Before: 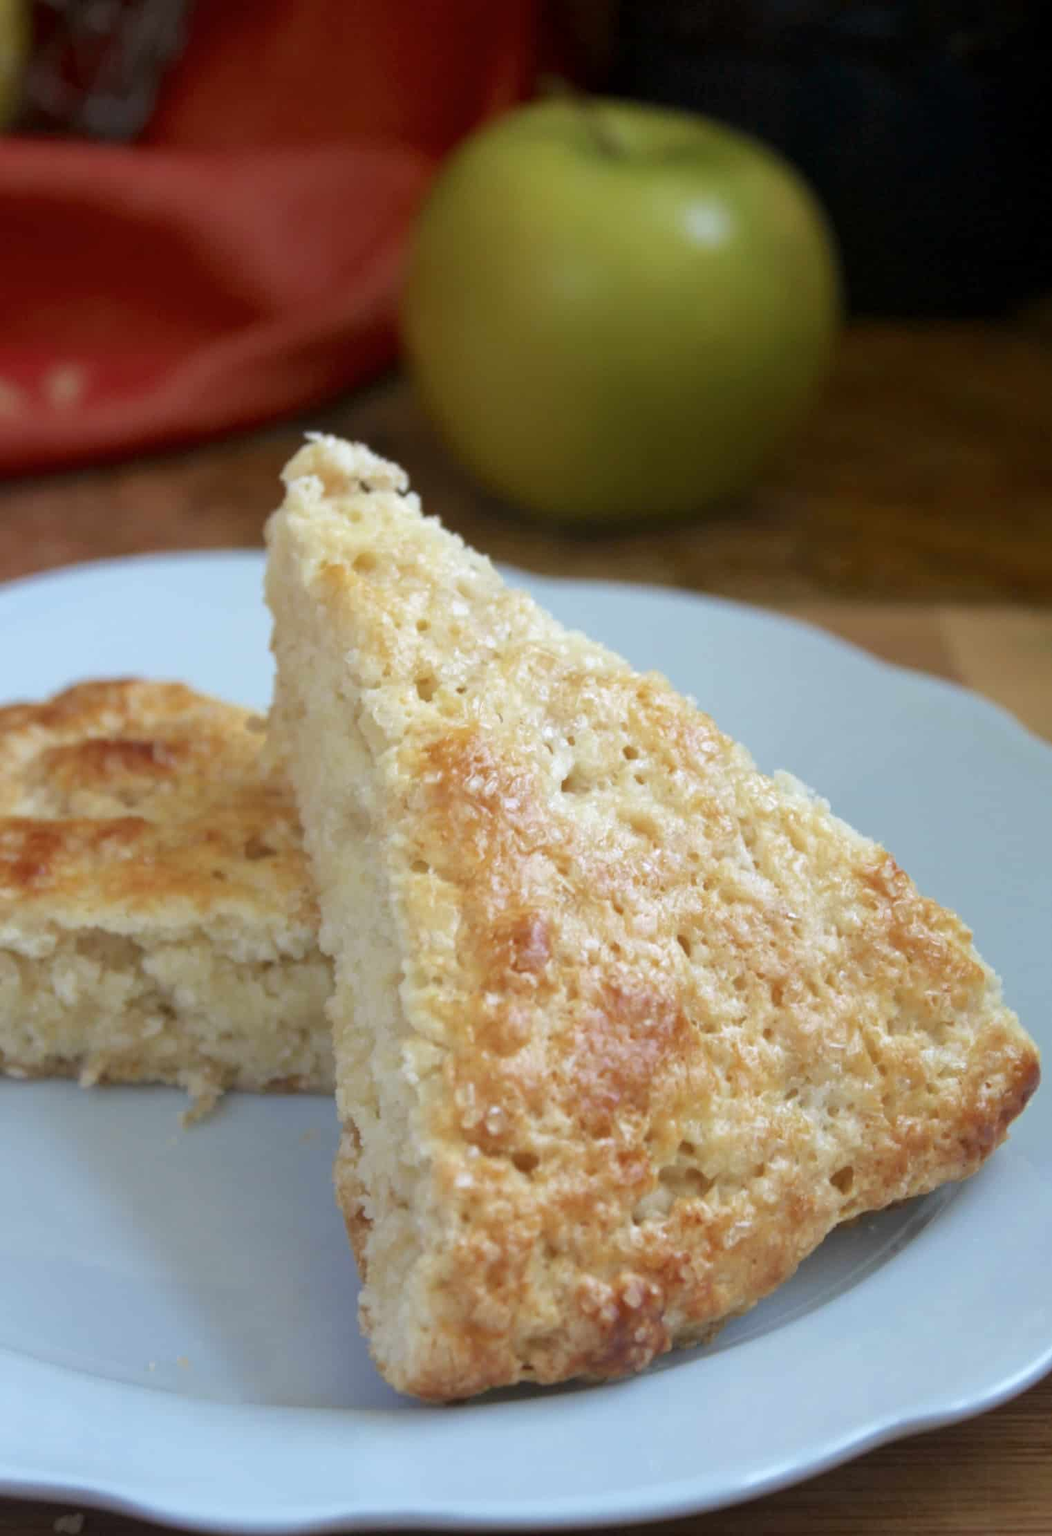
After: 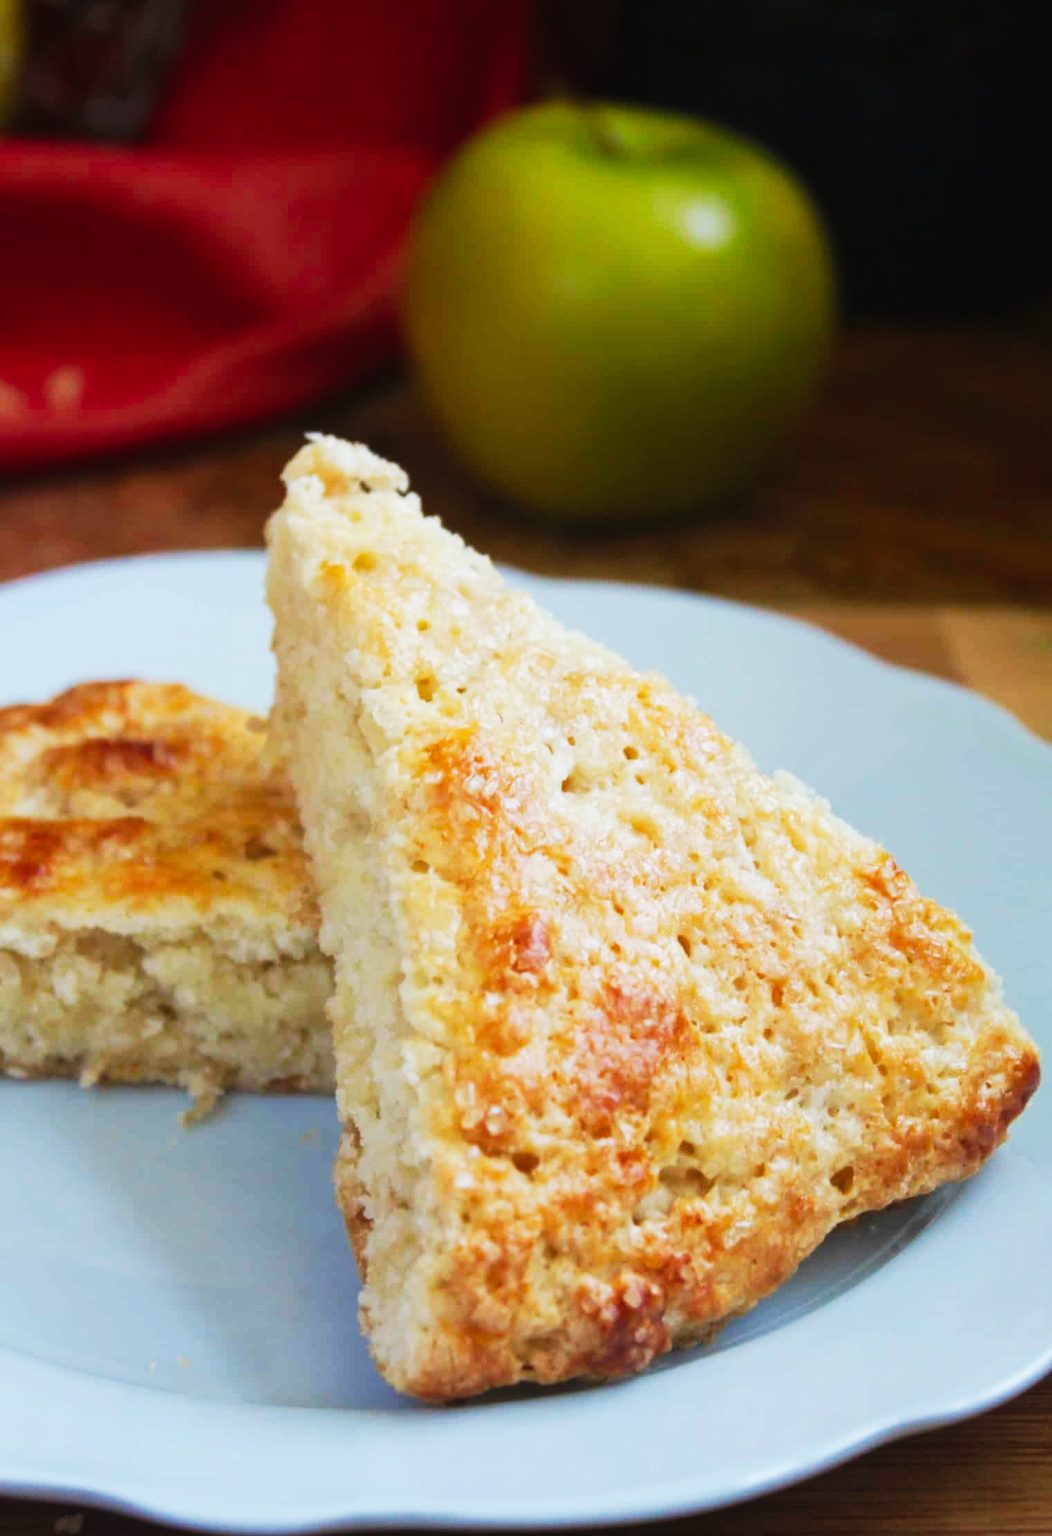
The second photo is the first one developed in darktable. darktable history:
tone curve: curves: ch0 [(0, 0.023) (0.132, 0.075) (0.251, 0.186) (0.463, 0.461) (0.662, 0.757) (0.854, 0.909) (1, 0.973)]; ch1 [(0, 0) (0.447, 0.411) (0.483, 0.469) (0.498, 0.496) (0.518, 0.514) (0.561, 0.579) (0.604, 0.645) (0.669, 0.73) (0.819, 0.93) (1, 1)]; ch2 [(0, 0) (0.307, 0.315) (0.425, 0.438) (0.483, 0.477) (0.503, 0.503) (0.526, 0.534) (0.567, 0.569) (0.617, 0.674) (0.703, 0.797) (0.985, 0.966)], preserve colors none
